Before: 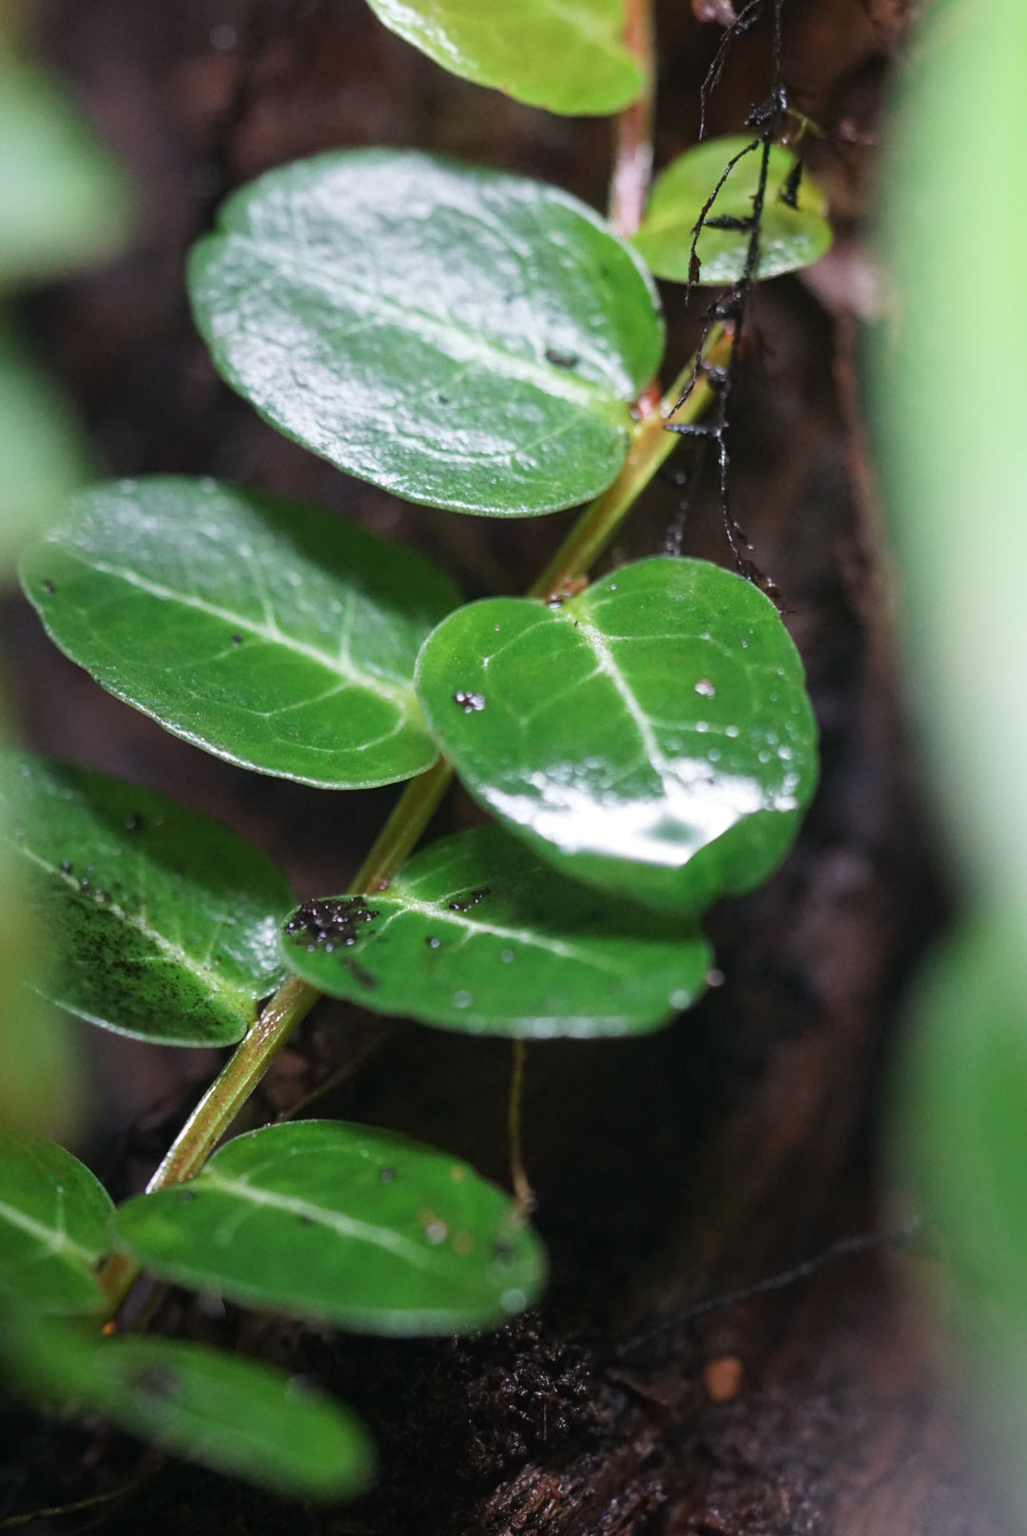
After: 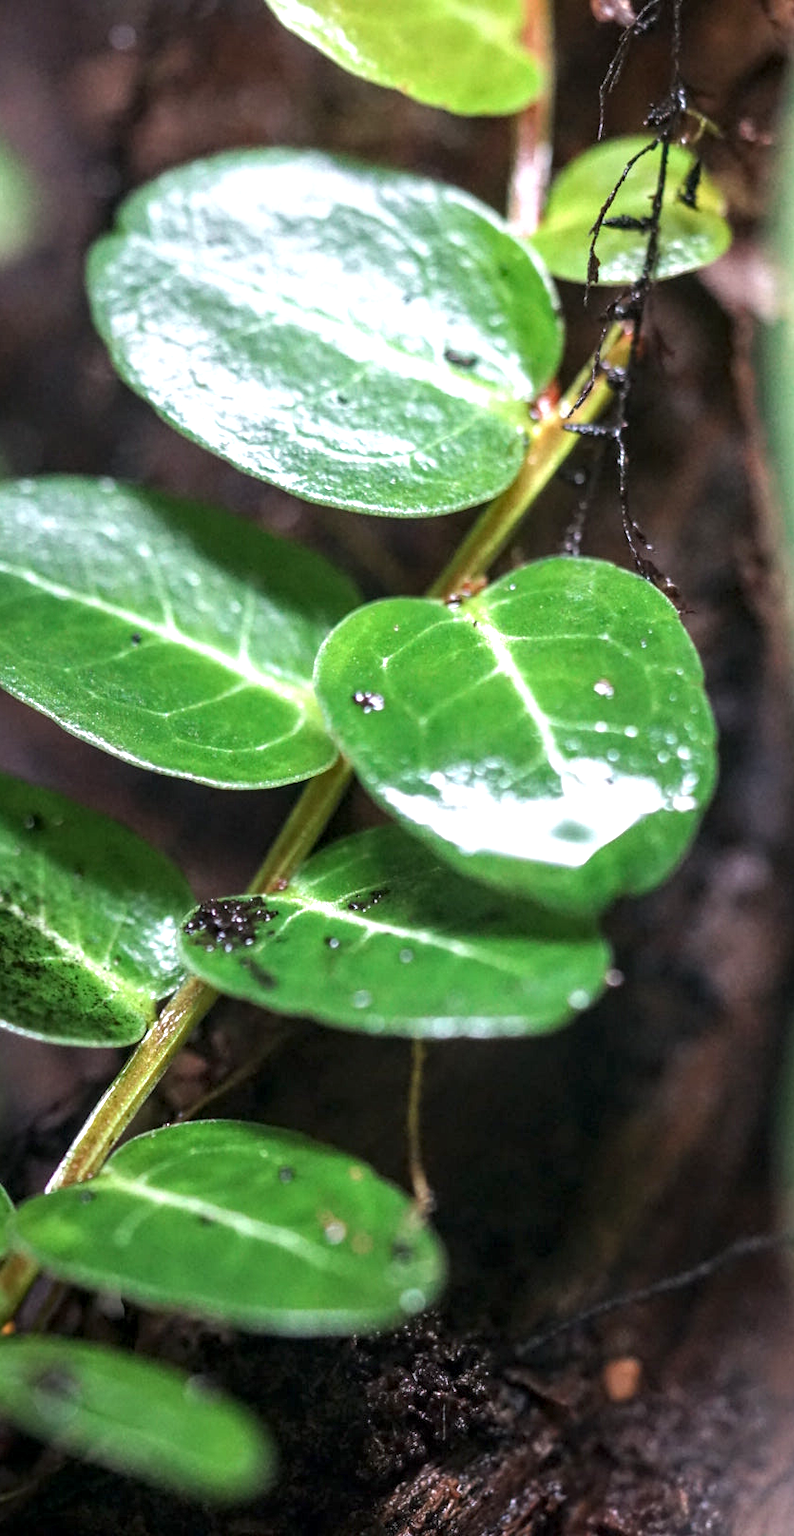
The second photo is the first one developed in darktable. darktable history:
local contrast: highlights 59%, detail 145%
crop: left 9.88%, right 12.664%
exposure: black level correction 0, exposure 0.7 EV, compensate exposure bias true, compensate highlight preservation false
